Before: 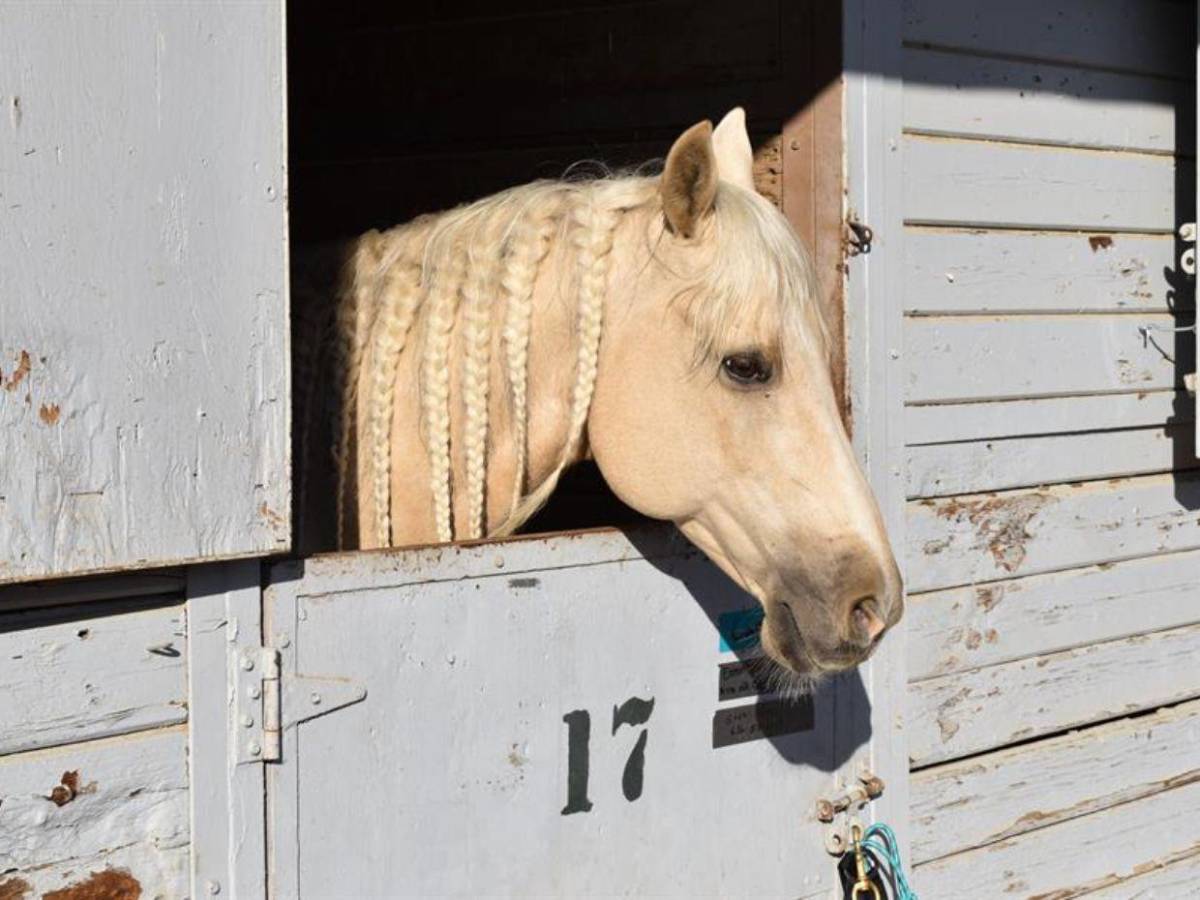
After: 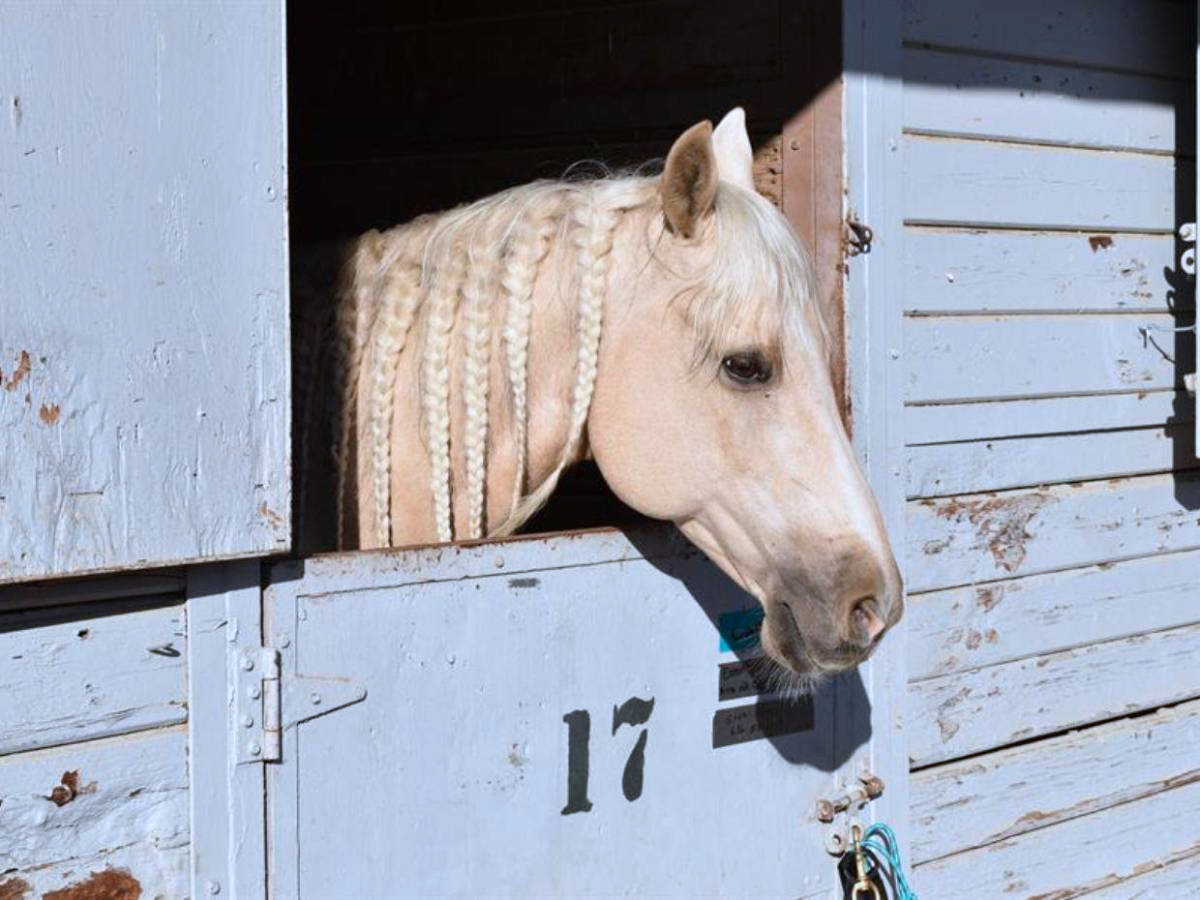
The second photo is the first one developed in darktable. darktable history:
color correction: highlights a* -1.93, highlights b* -18.24
